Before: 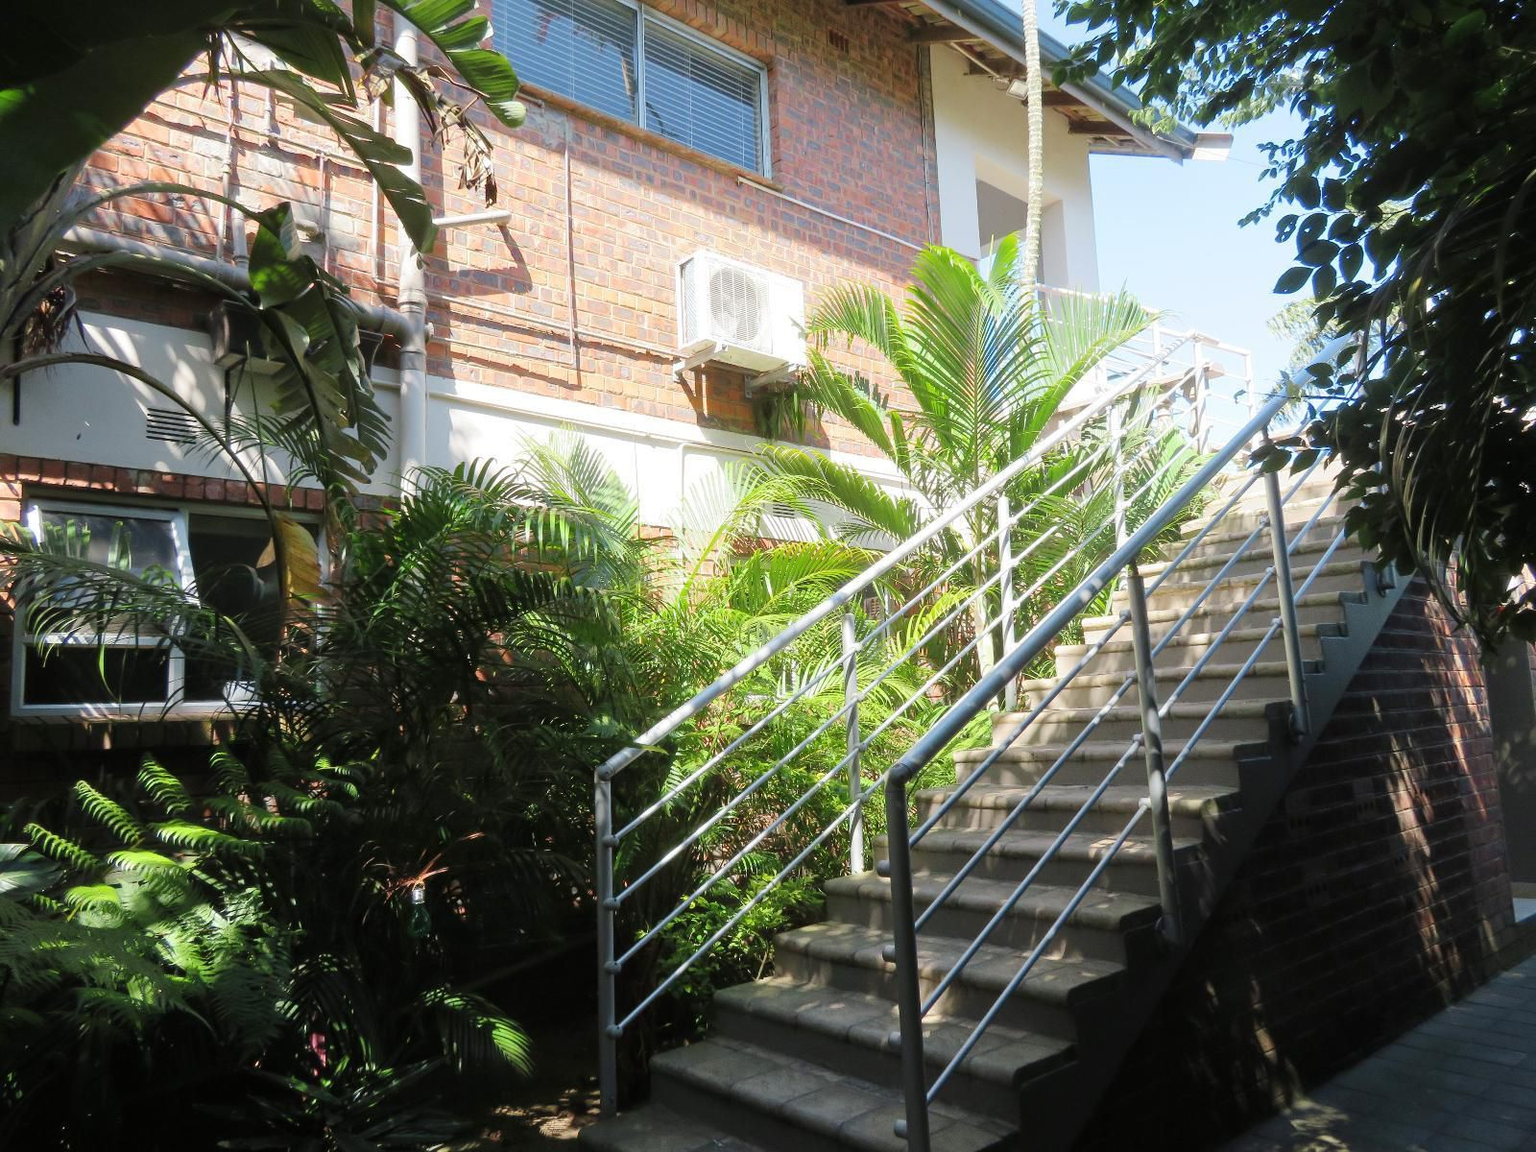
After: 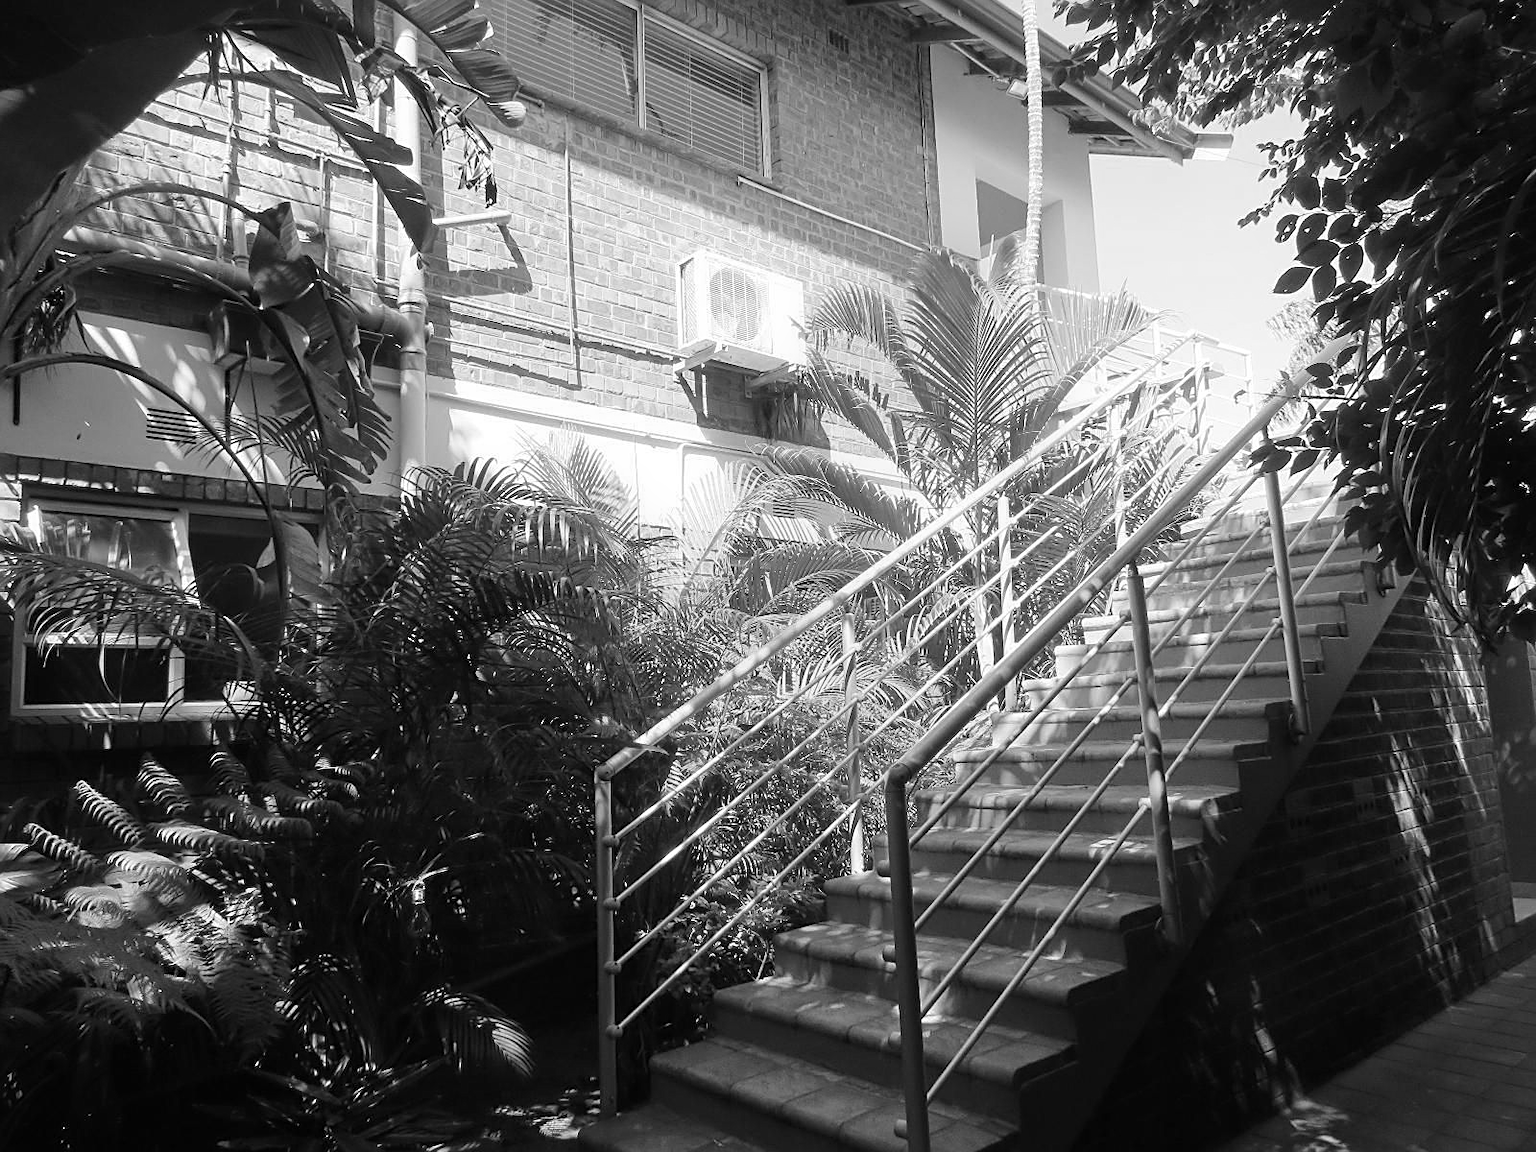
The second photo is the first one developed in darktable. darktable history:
sharpen: on, module defaults
monochrome: a 0, b 0, size 0.5, highlights 0.57
white balance: red 1.009, blue 0.985
